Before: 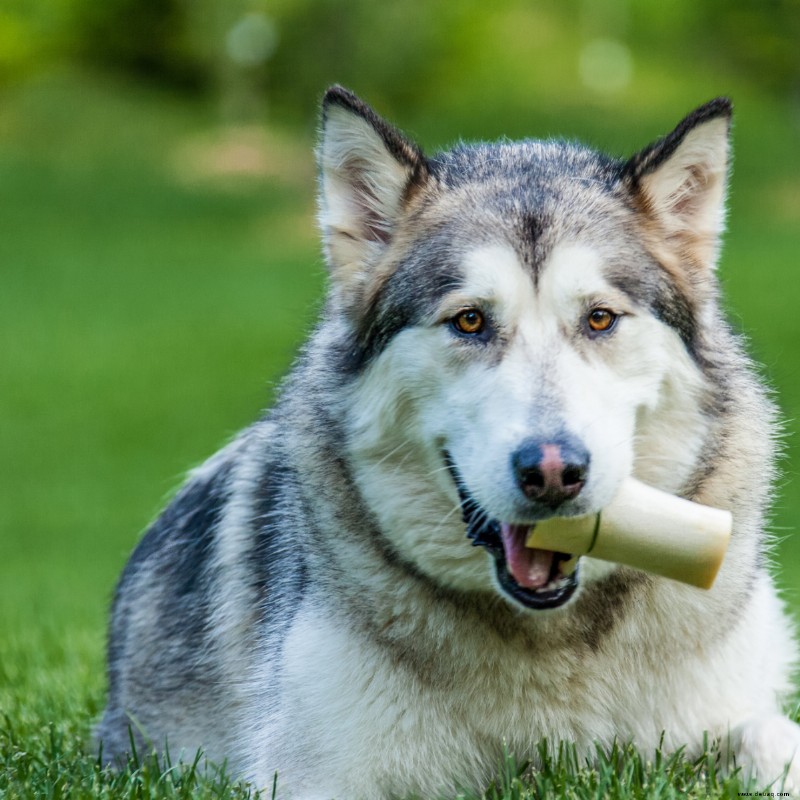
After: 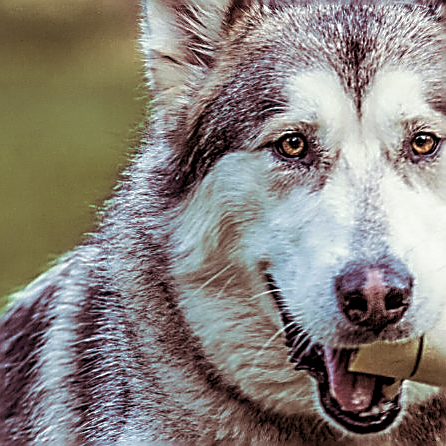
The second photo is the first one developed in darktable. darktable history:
exposure: compensate exposure bias true, compensate highlight preservation false
split-toning: shadows › hue 360°
crop and rotate: left 22.13%, top 22.054%, right 22.026%, bottom 22.102%
local contrast: on, module defaults
sharpen: amount 2
color correction: saturation 0.85
shadows and highlights: shadows 25, highlights -25
